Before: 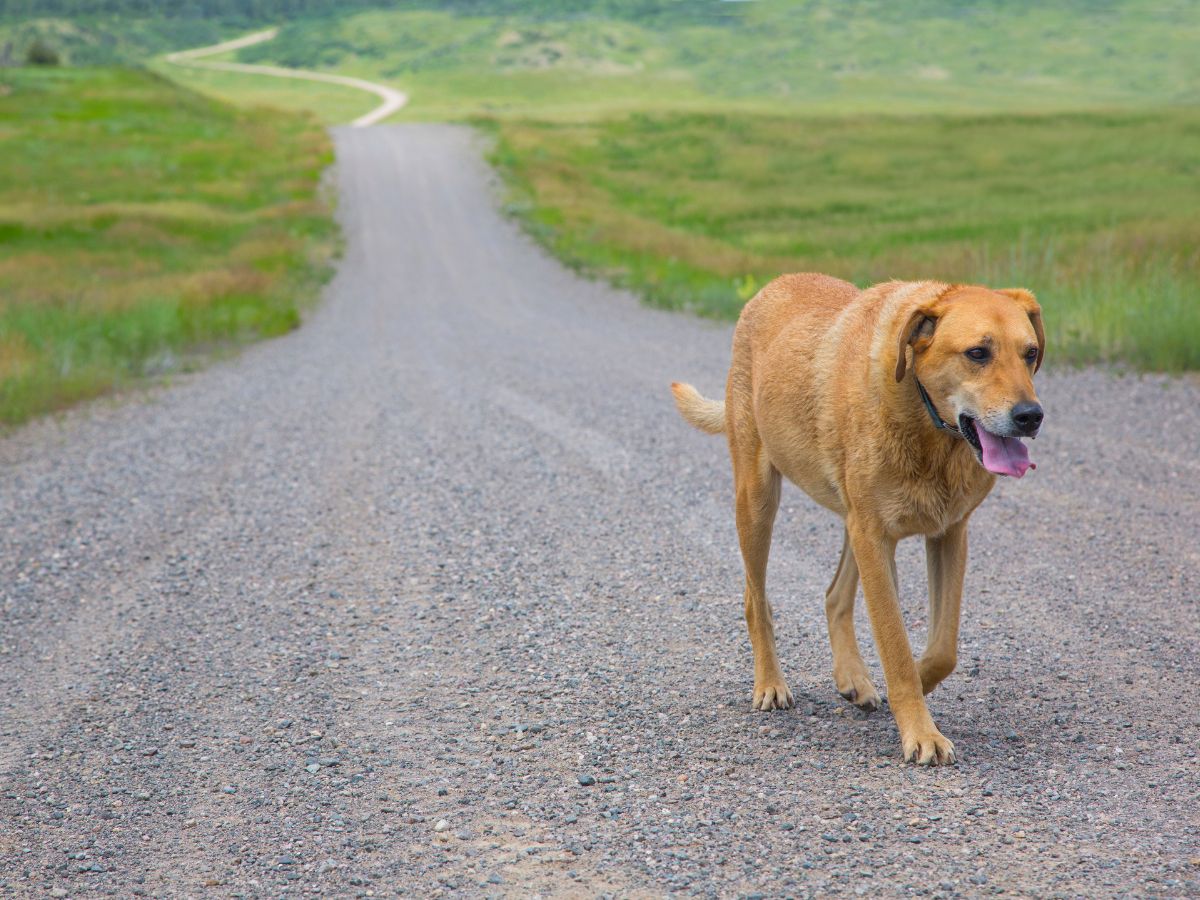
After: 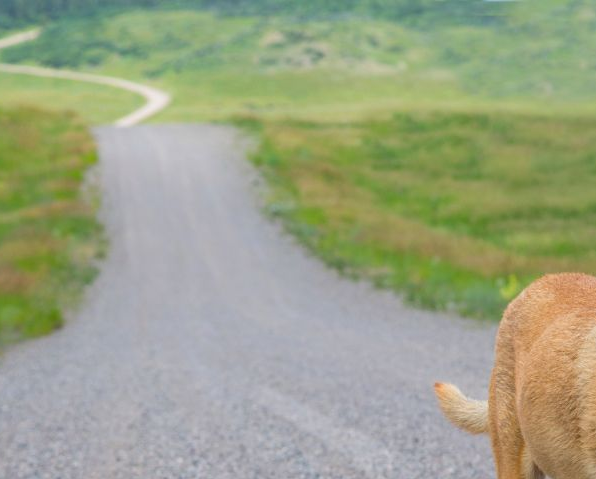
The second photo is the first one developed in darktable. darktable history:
crop: left 19.75%, right 30.561%, bottom 46.689%
